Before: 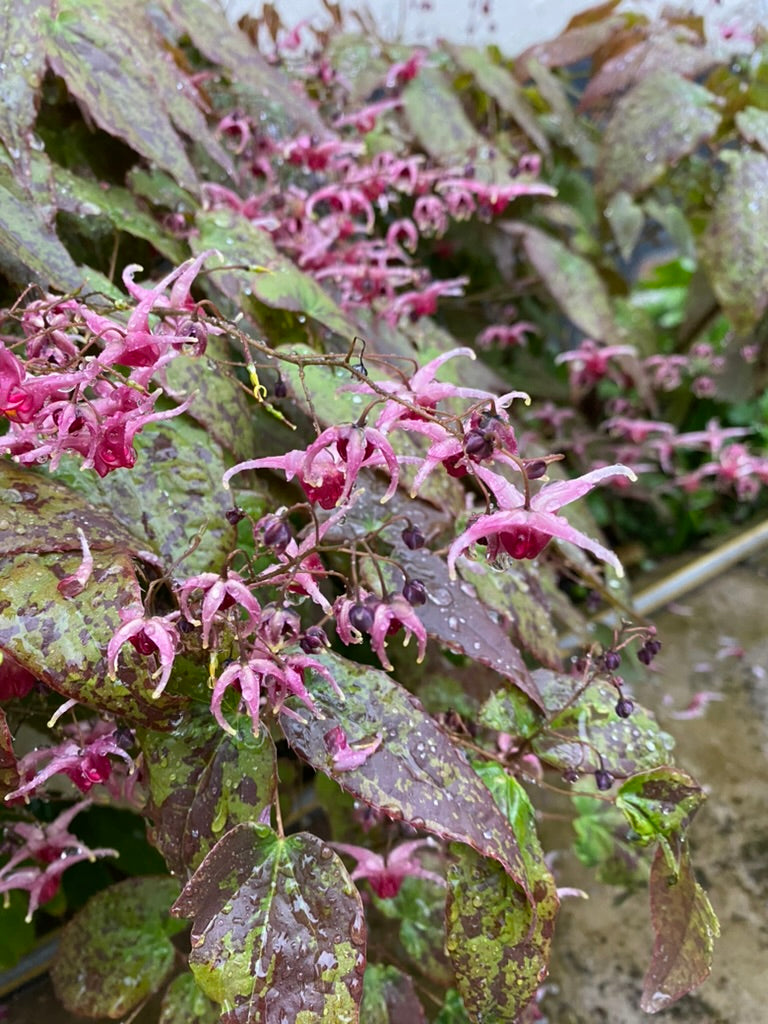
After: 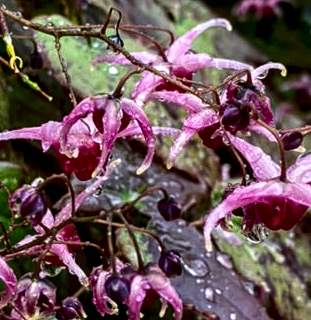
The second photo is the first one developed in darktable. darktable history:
contrast brightness saturation: contrast 0.101, brightness -0.27, saturation 0.137
crop: left 31.798%, top 32.202%, right 27.645%, bottom 35.318%
local contrast: highlights 60%, shadows 60%, detail 160%
exposure: exposure -0.068 EV, compensate exposure bias true, compensate highlight preservation false
